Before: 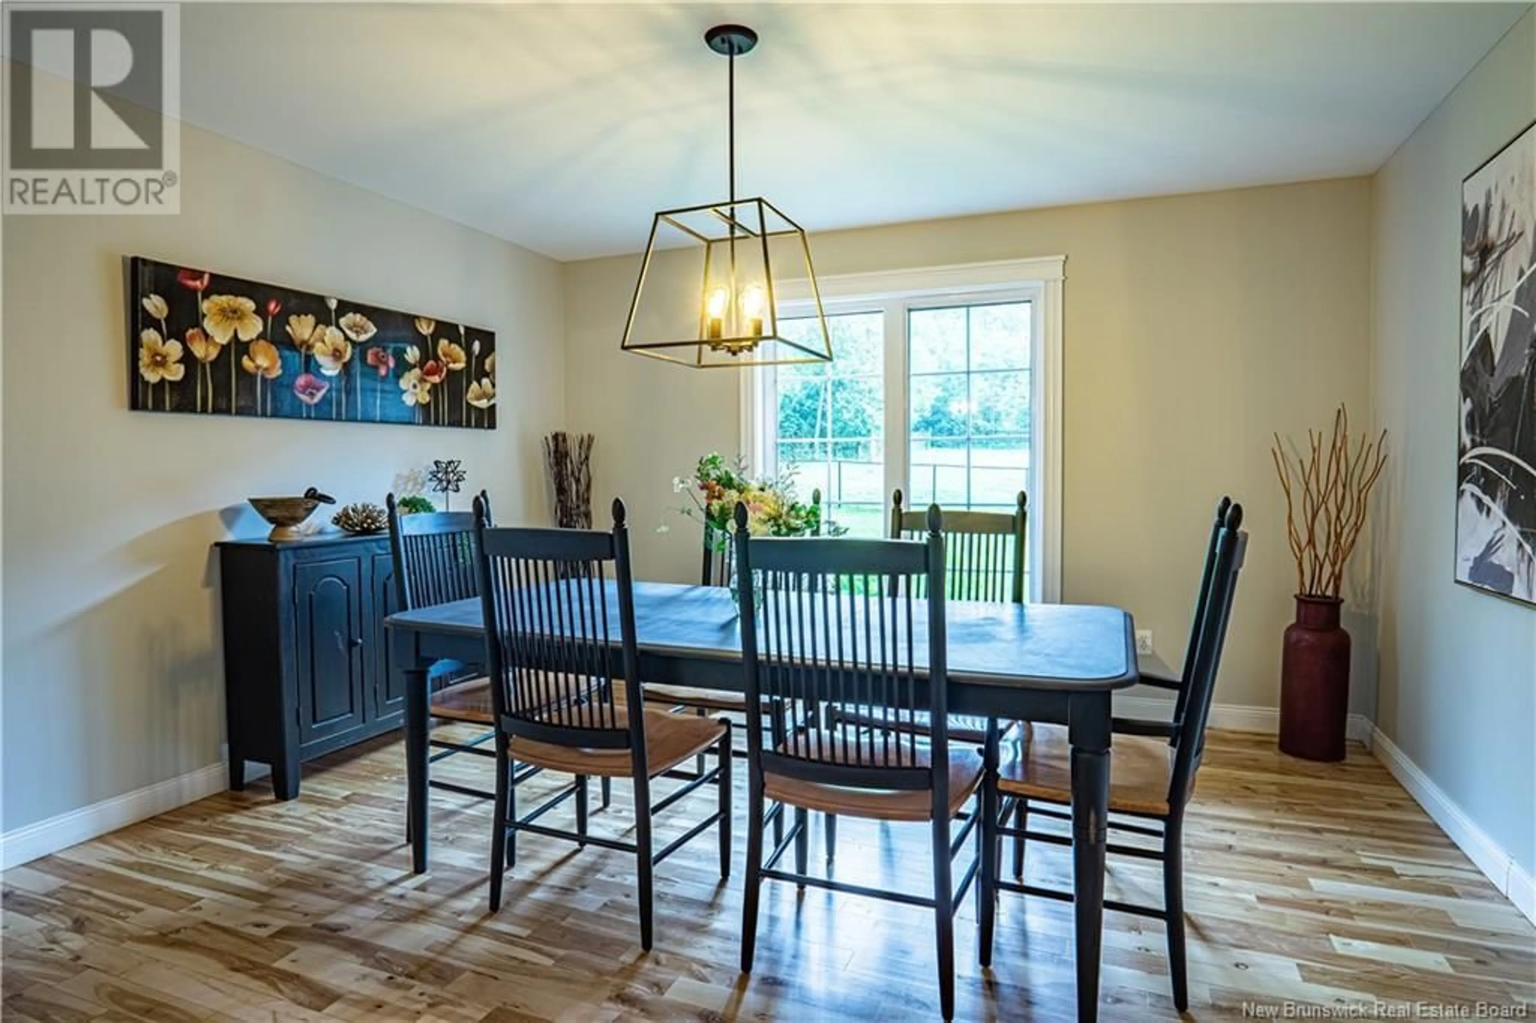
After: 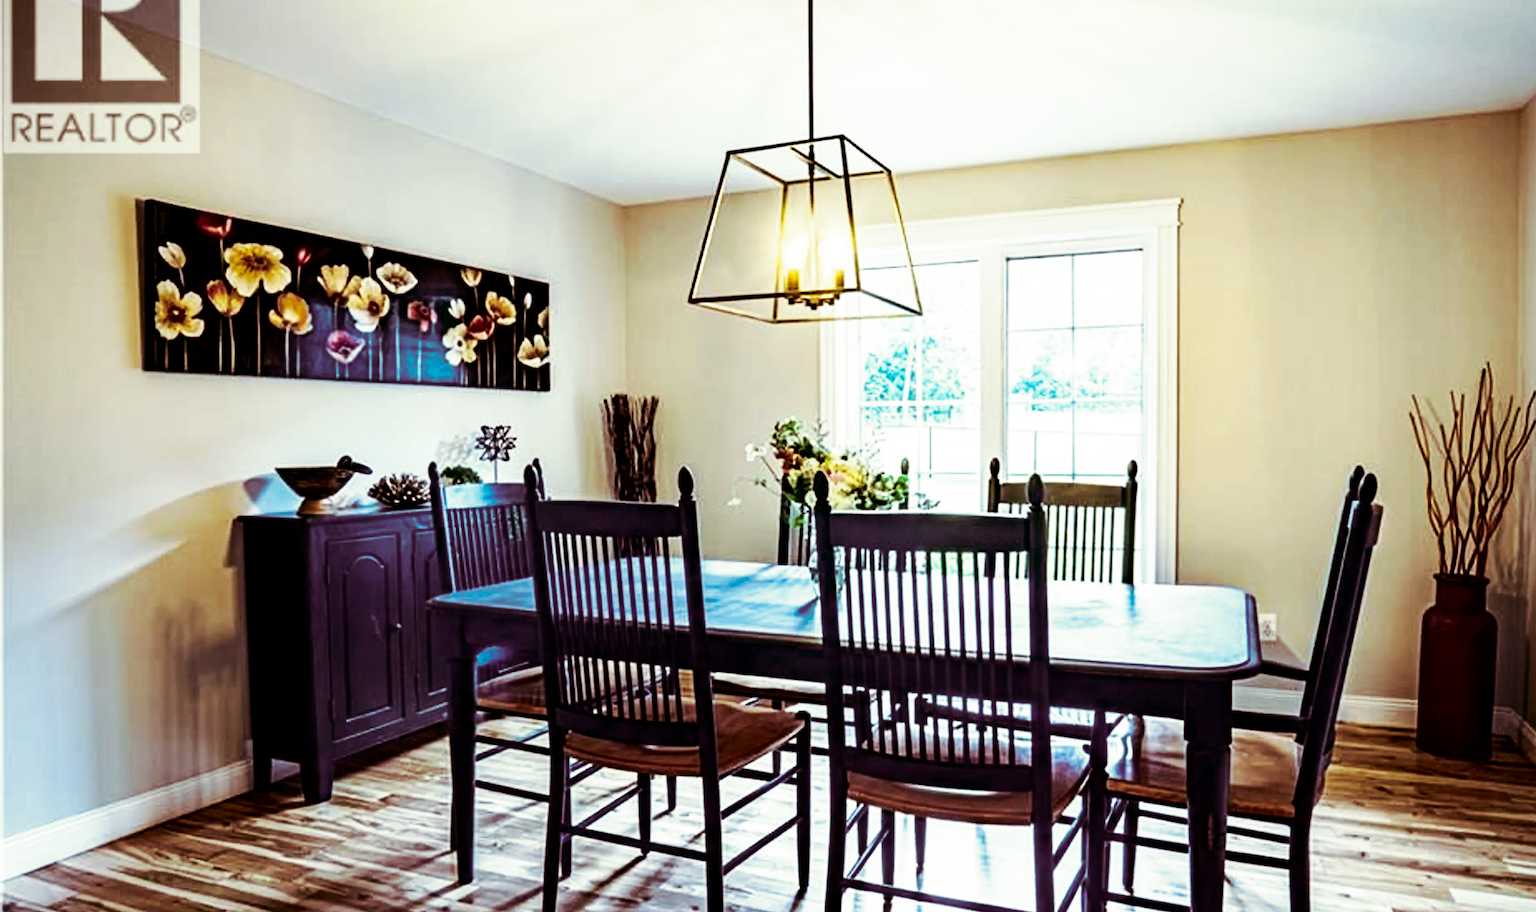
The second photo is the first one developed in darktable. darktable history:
base curve: curves: ch0 [(0, 0) (0.007, 0.004) (0.027, 0.03) (0.046, 0.07) (0.207, 0.54) (0.442, 0.872) (0.673, 0.972) (1, 1)], preserve colors none
crop: top 7.49%, right 9.717%, bottom 11.943%
split-toning: on, module defaults
contrast brightness saturation: contrast 0.09, brightness -0.59, saturation 0.17
